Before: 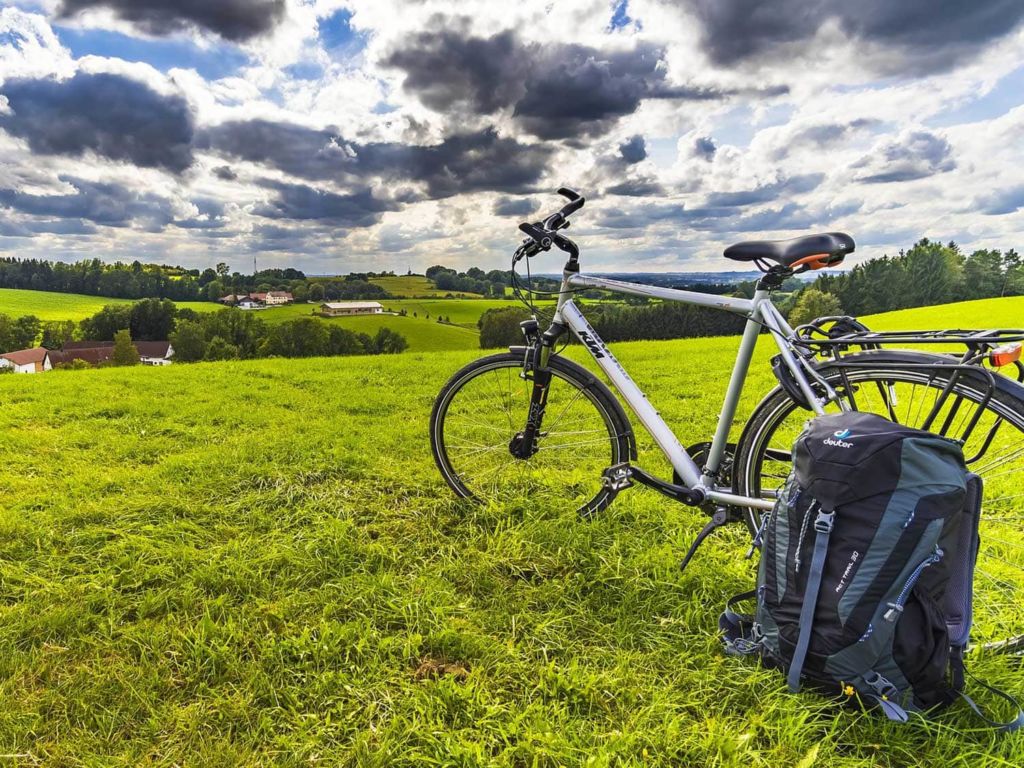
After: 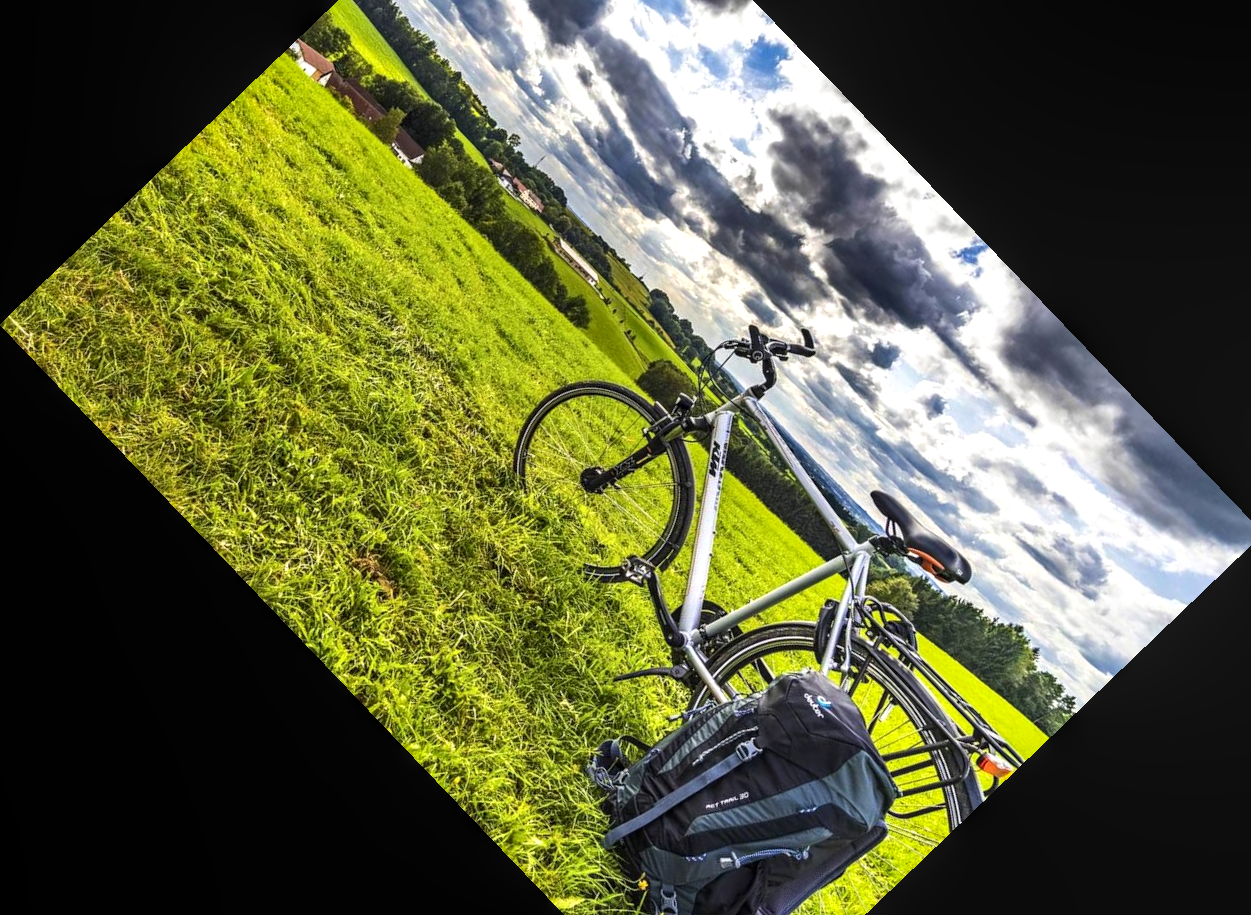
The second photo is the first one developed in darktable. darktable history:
crop and rotate: angle -46.26°, top 16.234%, right 0.912%, bottom 11.704%
levels: mode automatic
local contrast: on, module defaults
contrast brightness saturation: contrast 0.07
tone equalizer: -8 EV -0.417 EV, -7 EV -0.389 EV, -6 EV -0.333 EV, -5 EV -0.222 EV, -3 EV 0.222 EV, -2 EV 0.333 EV, -1 EV 0.389 EV, +0 EV 0.417 EV, edges refinement/feathering 500, mask exposure compensation -1.57 EV, preserve details no
